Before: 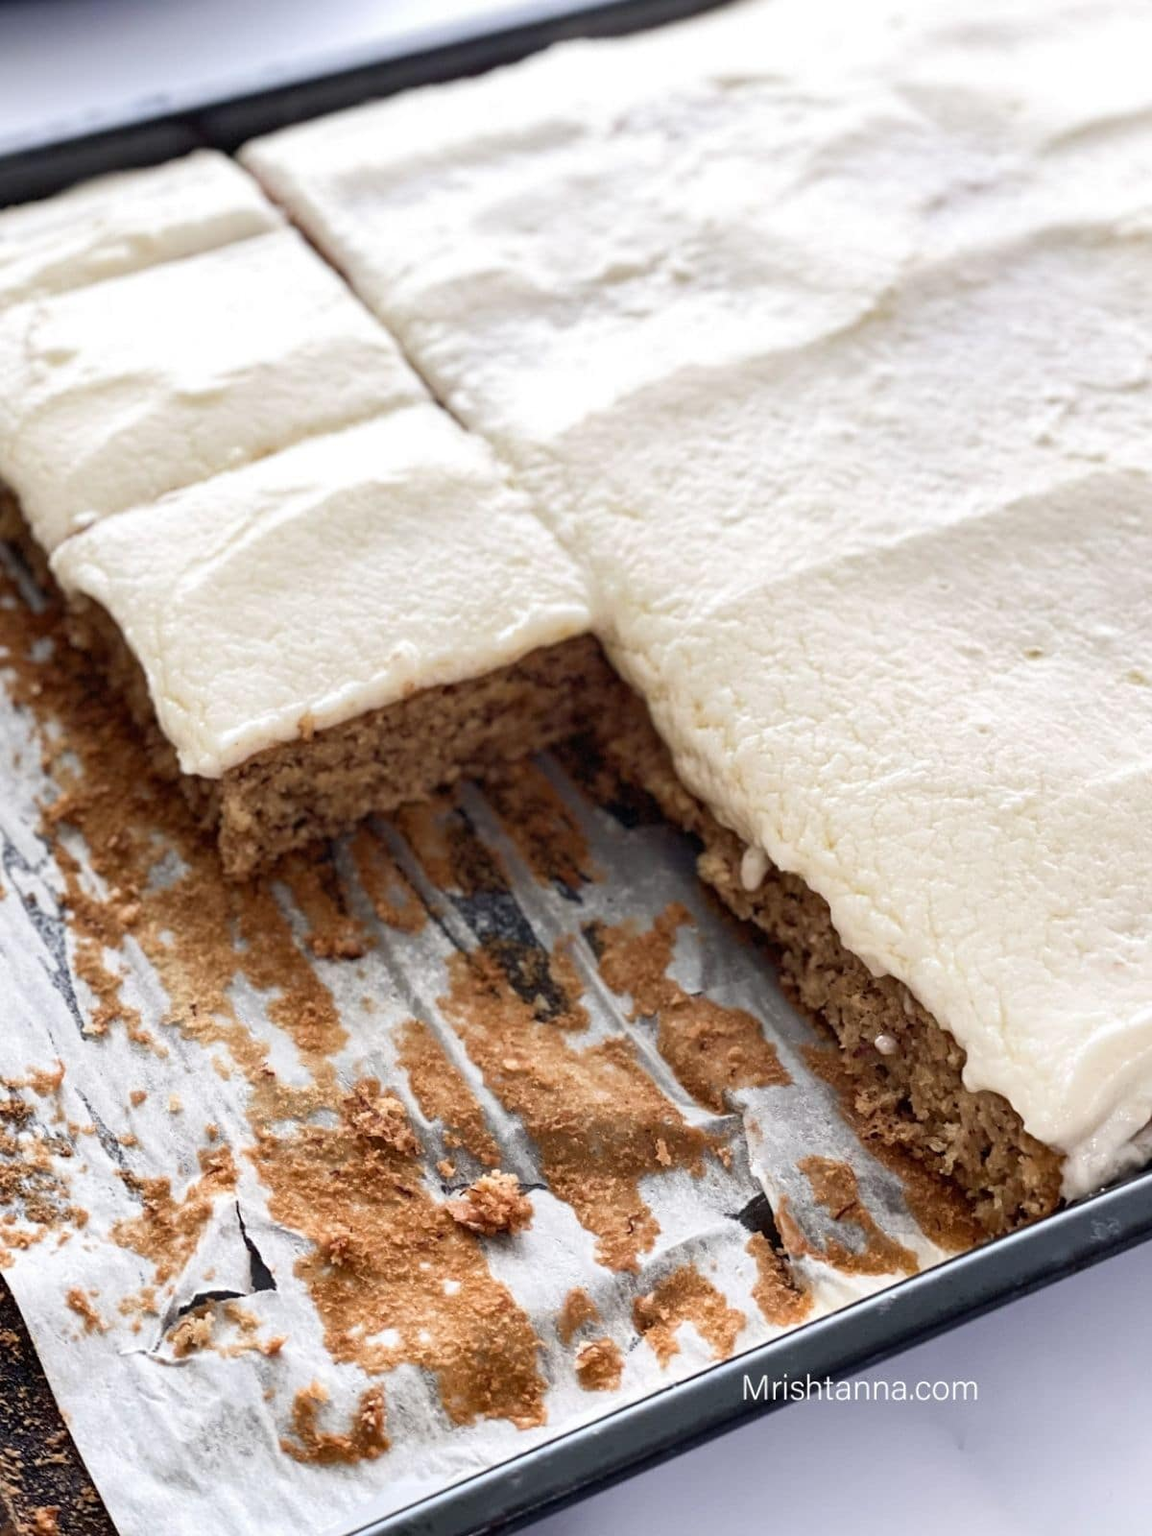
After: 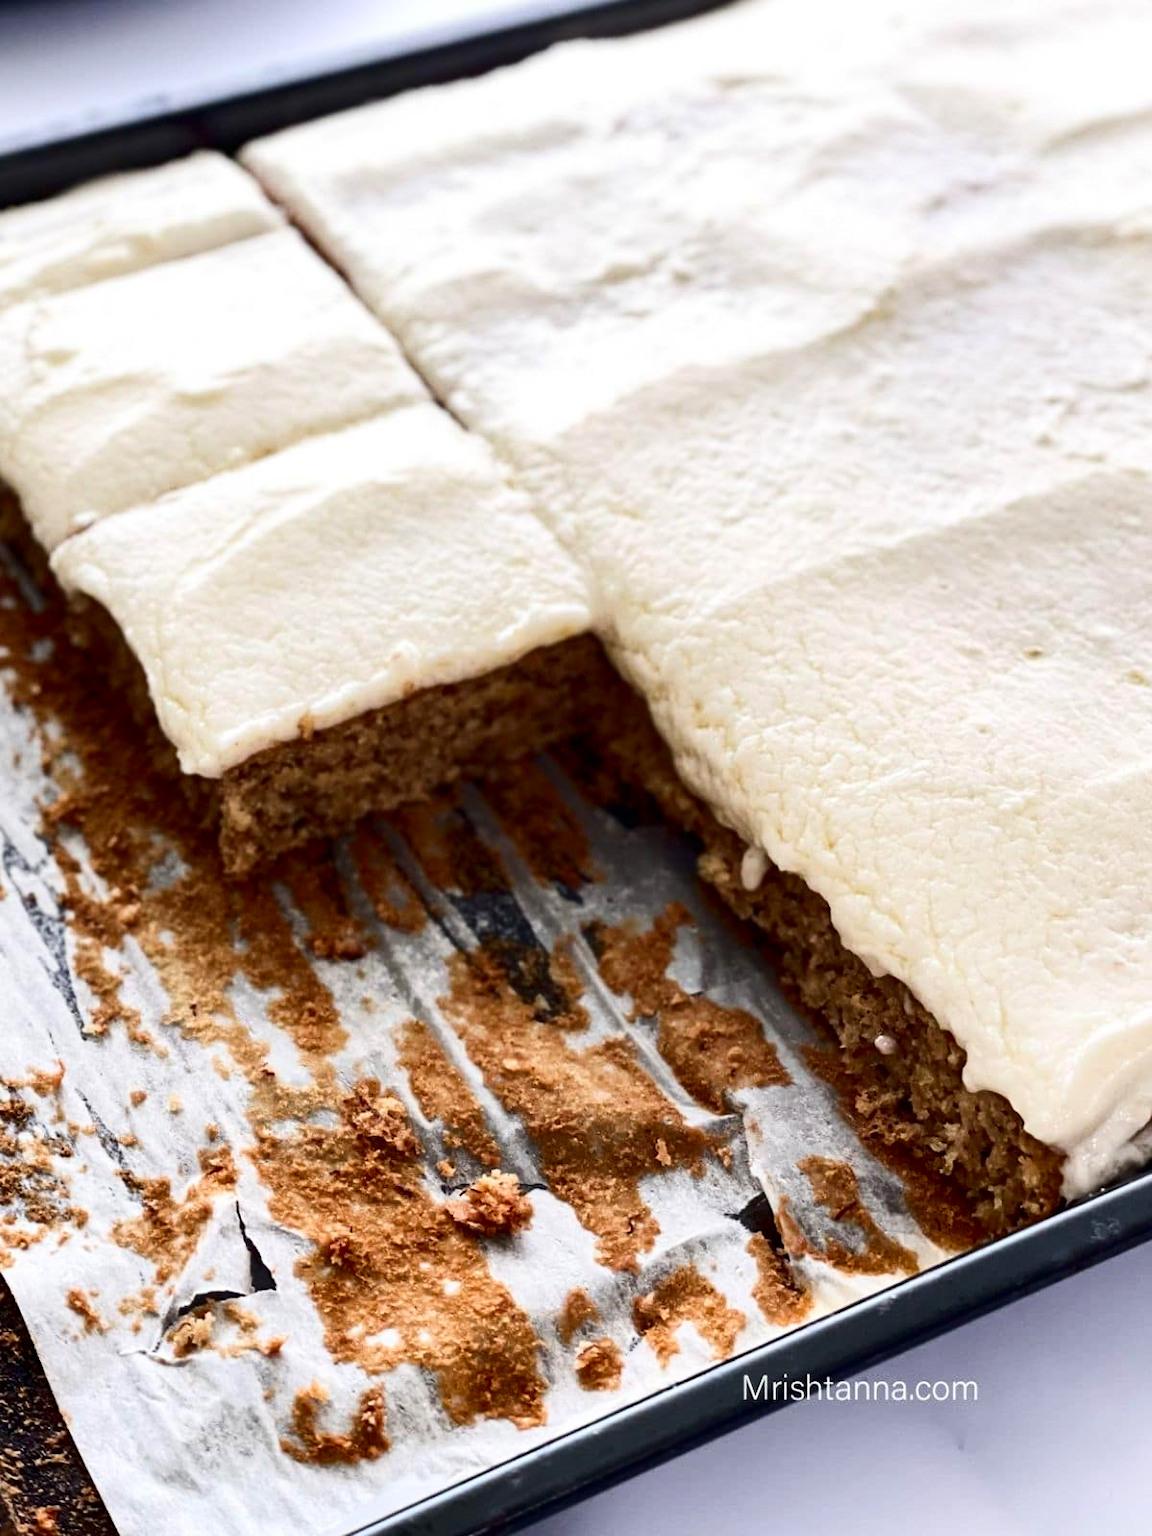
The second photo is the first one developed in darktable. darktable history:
contrast brightness saturation: contrast 0.205, brightness -0.105, saturation 0.212
